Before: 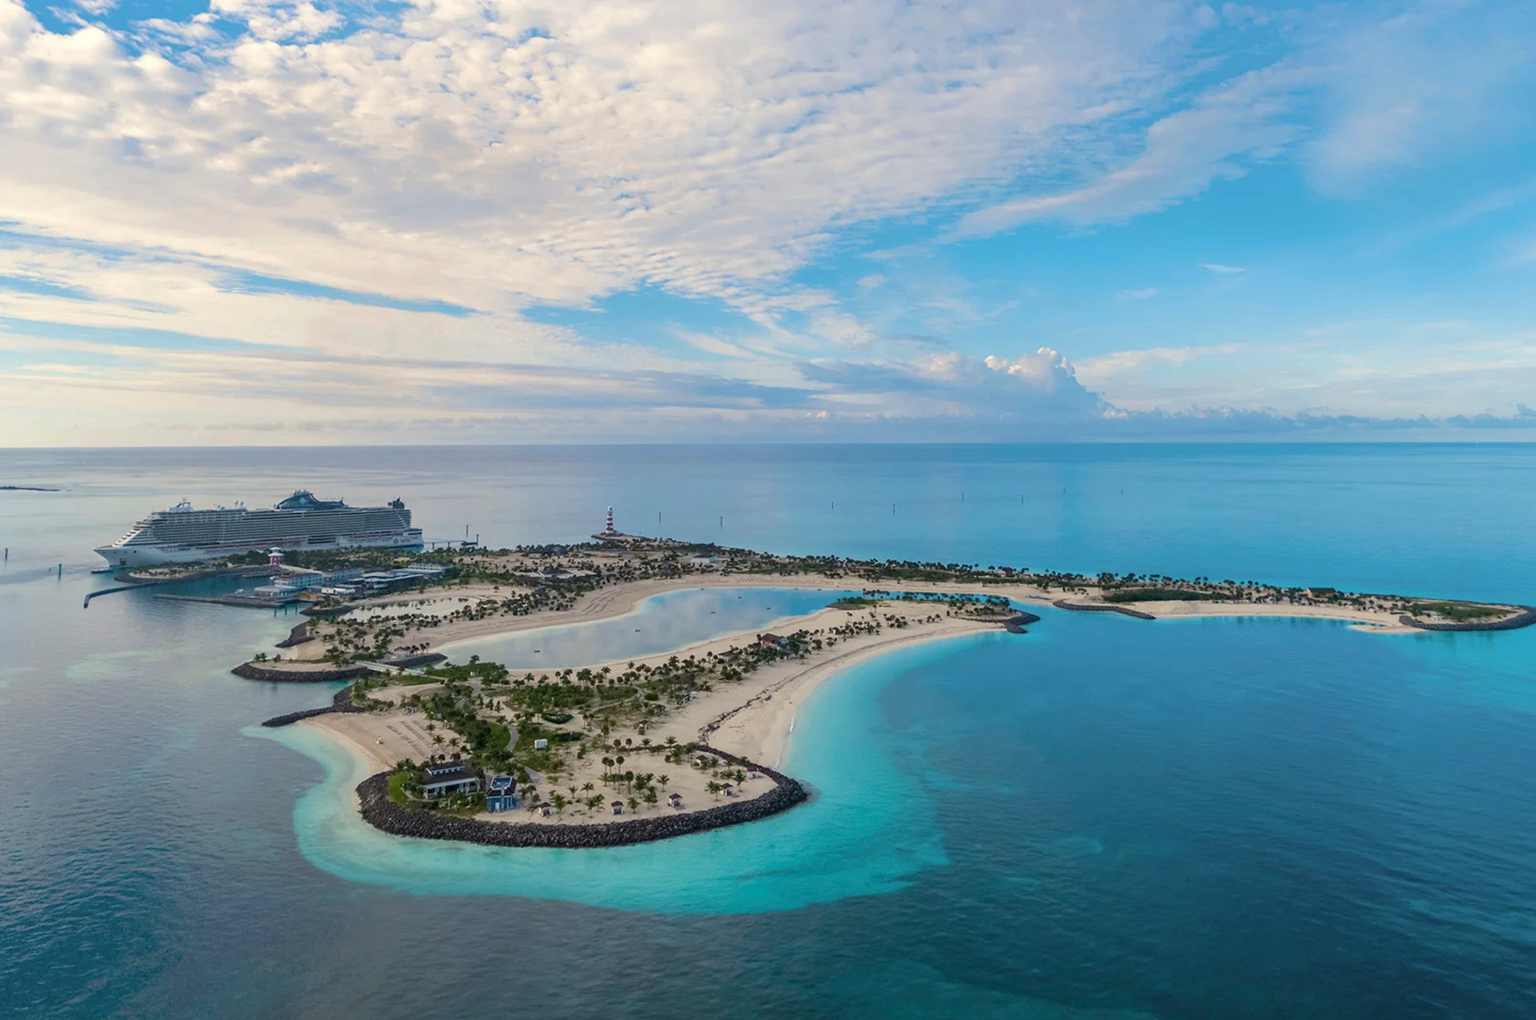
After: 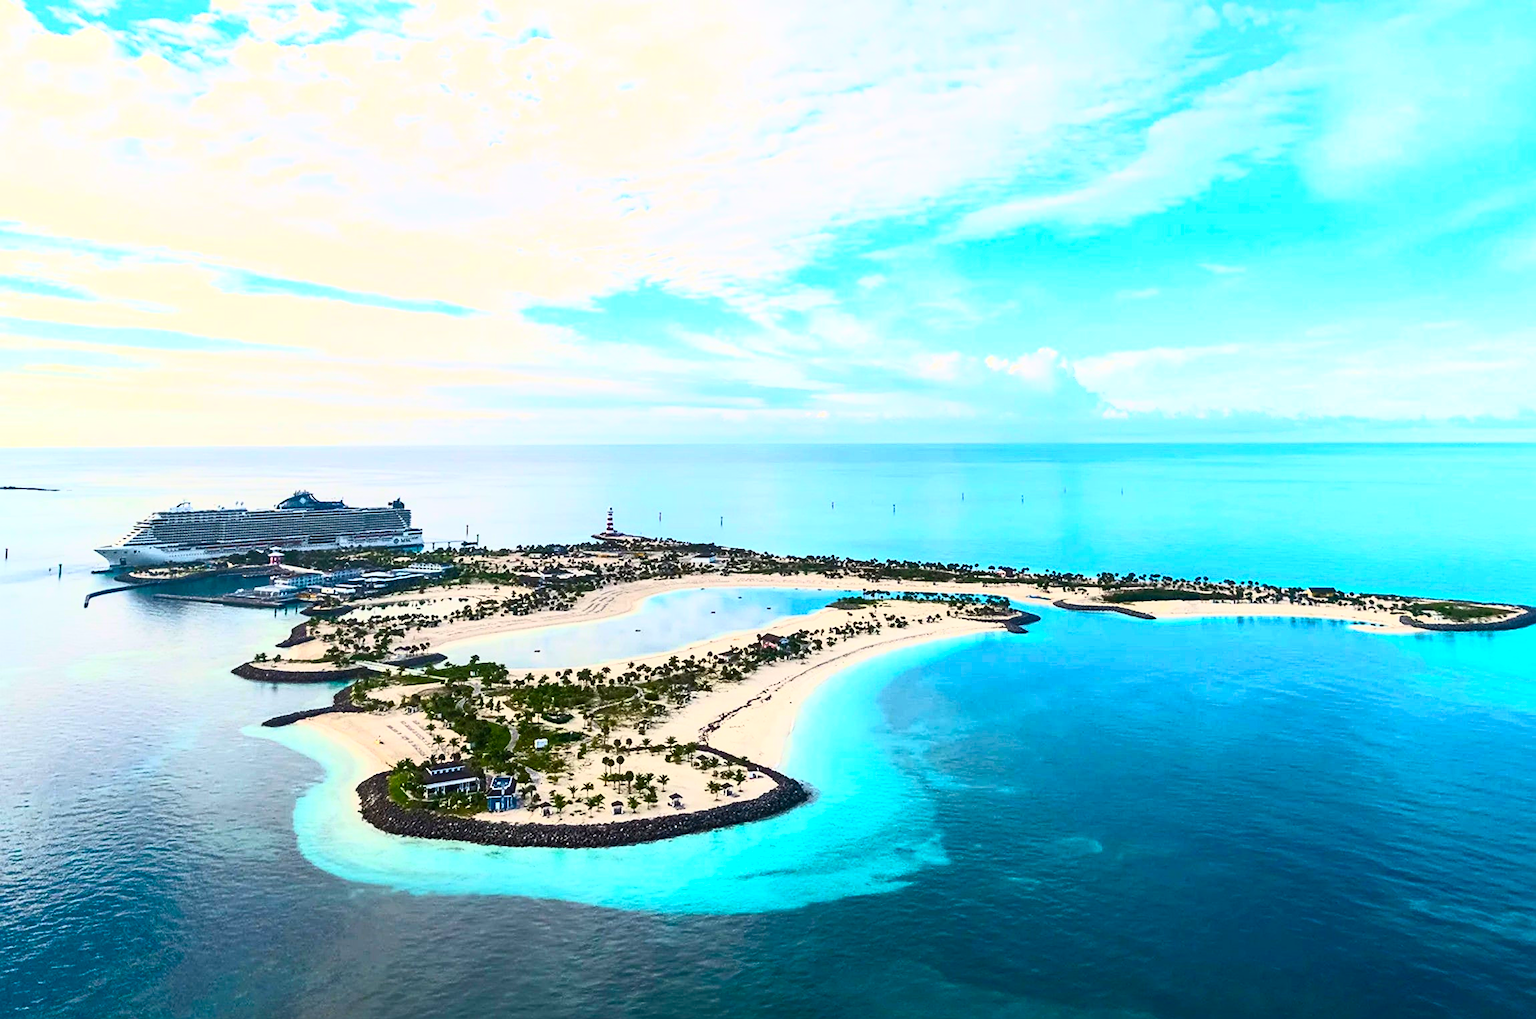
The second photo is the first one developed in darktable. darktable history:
sharpen: on, module defaults
rotate and perspective: crop left 0, crop top 0
contrast brightness saturation: contrast 0.83, brightness 0.59, saturation 0.59
